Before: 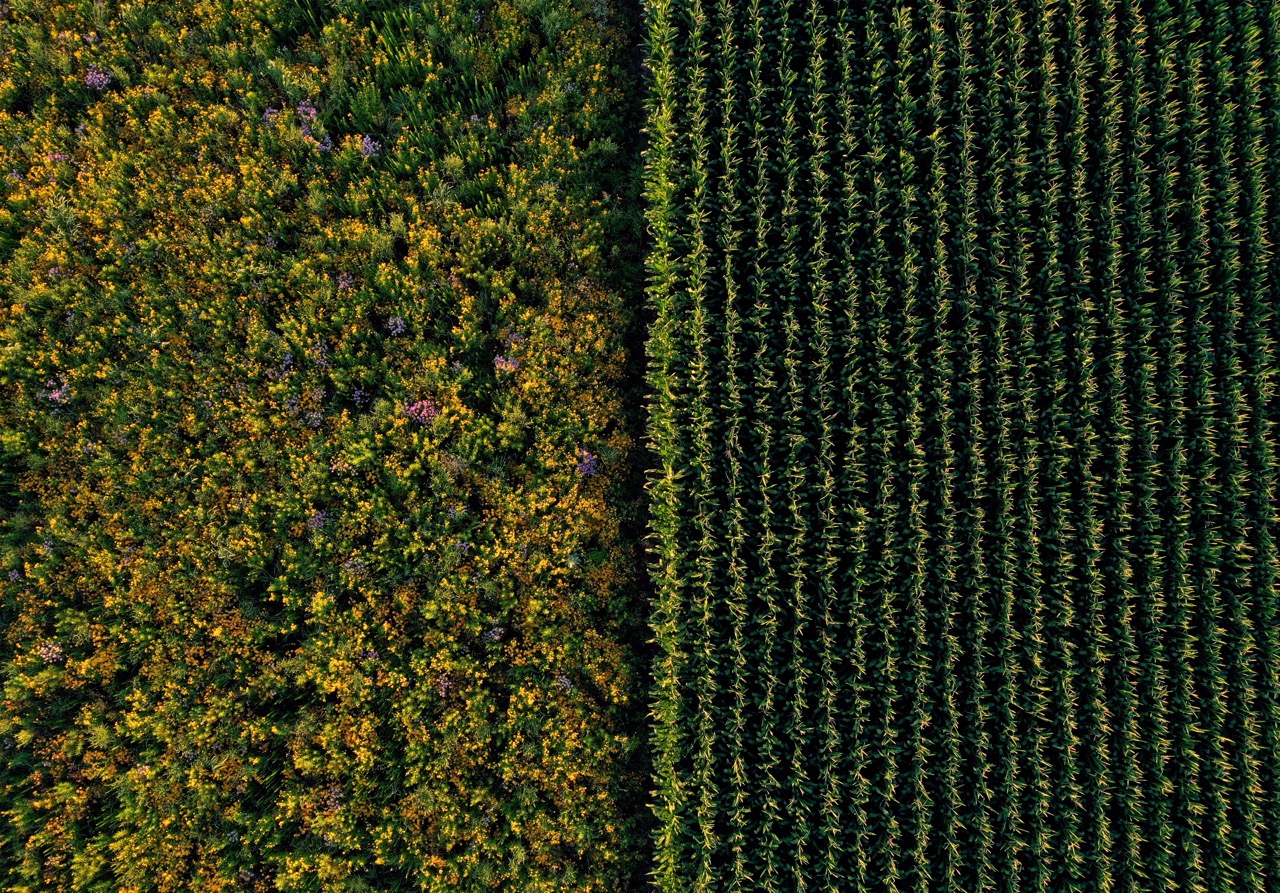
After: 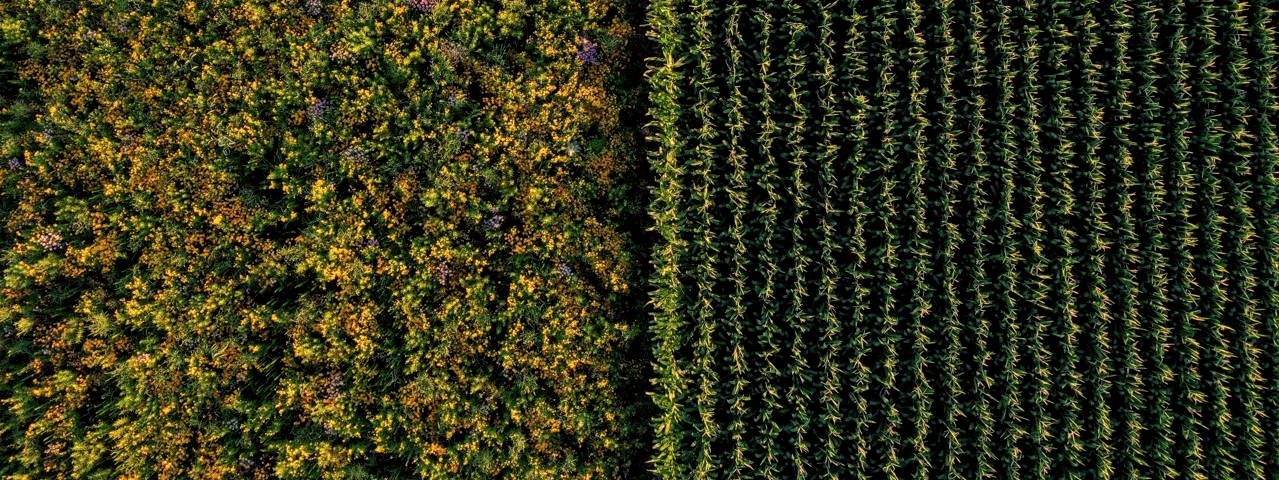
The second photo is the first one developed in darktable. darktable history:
crop and rotate: top 46.237%
color correction: highlights a* 3.12, highlights b* -1.55, shadows a* -0.101, shadows b* 2.52, saturation 0.98
exposure: compensate highlight preservation false
local contrast: on, module defaults
rotate and perspective: crop left 0, crop top 0
